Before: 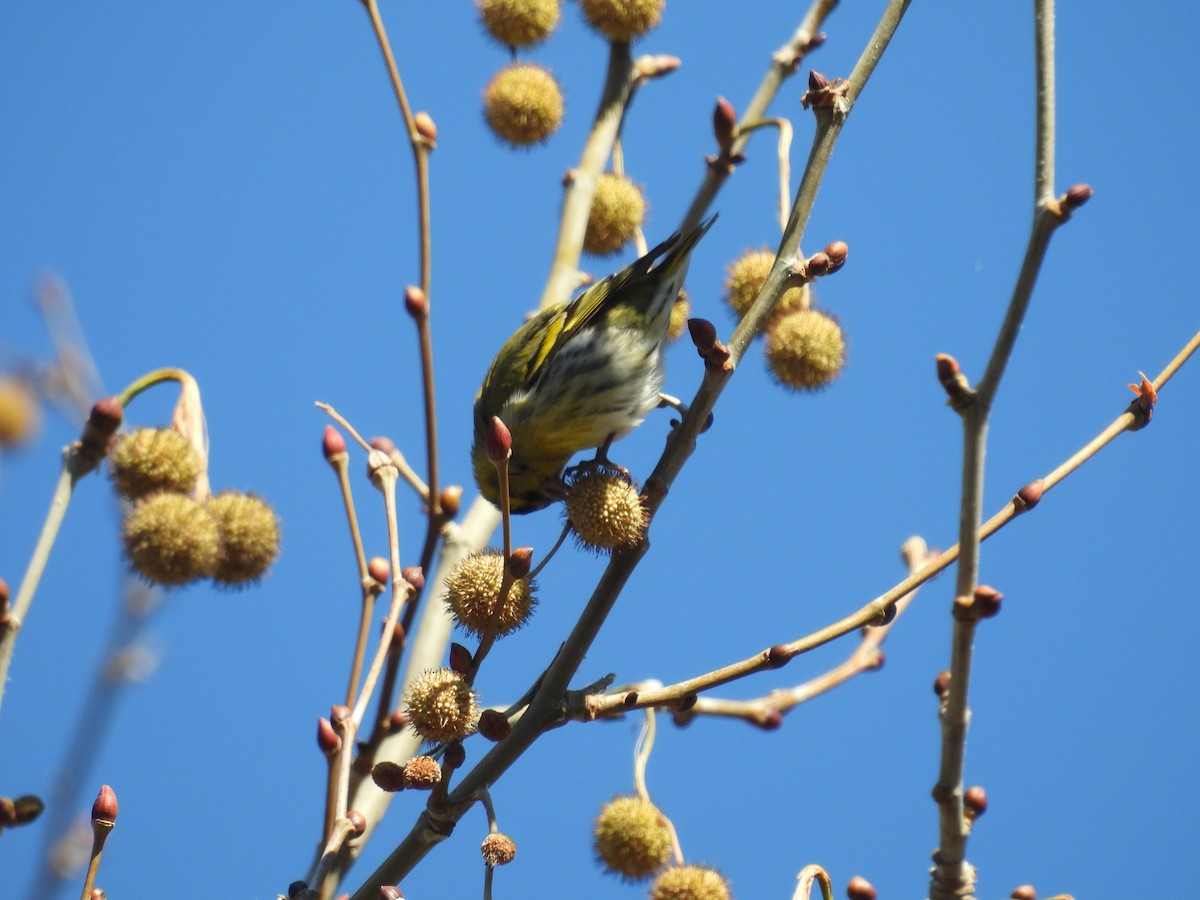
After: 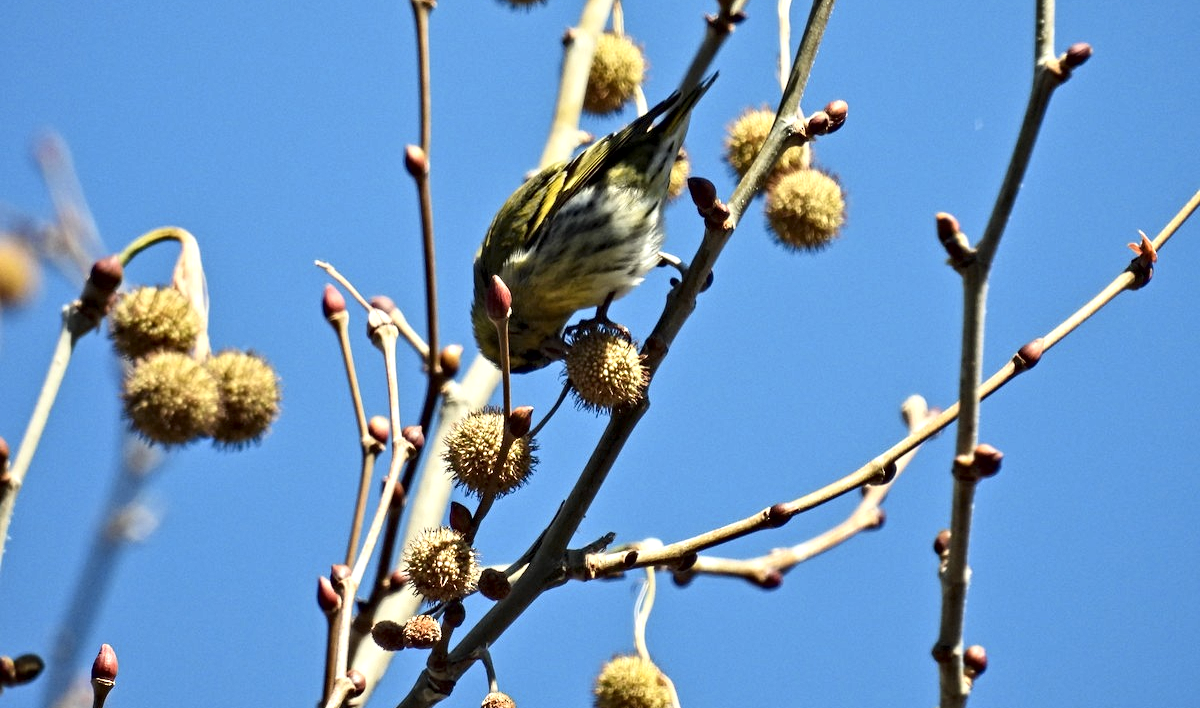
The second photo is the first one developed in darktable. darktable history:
contrast brightness saturation: contrast 0.15, brightness 0.05
contrast equalizer: octaves 7, y [[0.5, 0.542, 0.583, 0.625, 0.667, 0.708], [0.5 ×6], [0.5 ×6], [0 ×6], [0 ×6]]
crop and rotate: top 15.774%, bottom 5.506%
